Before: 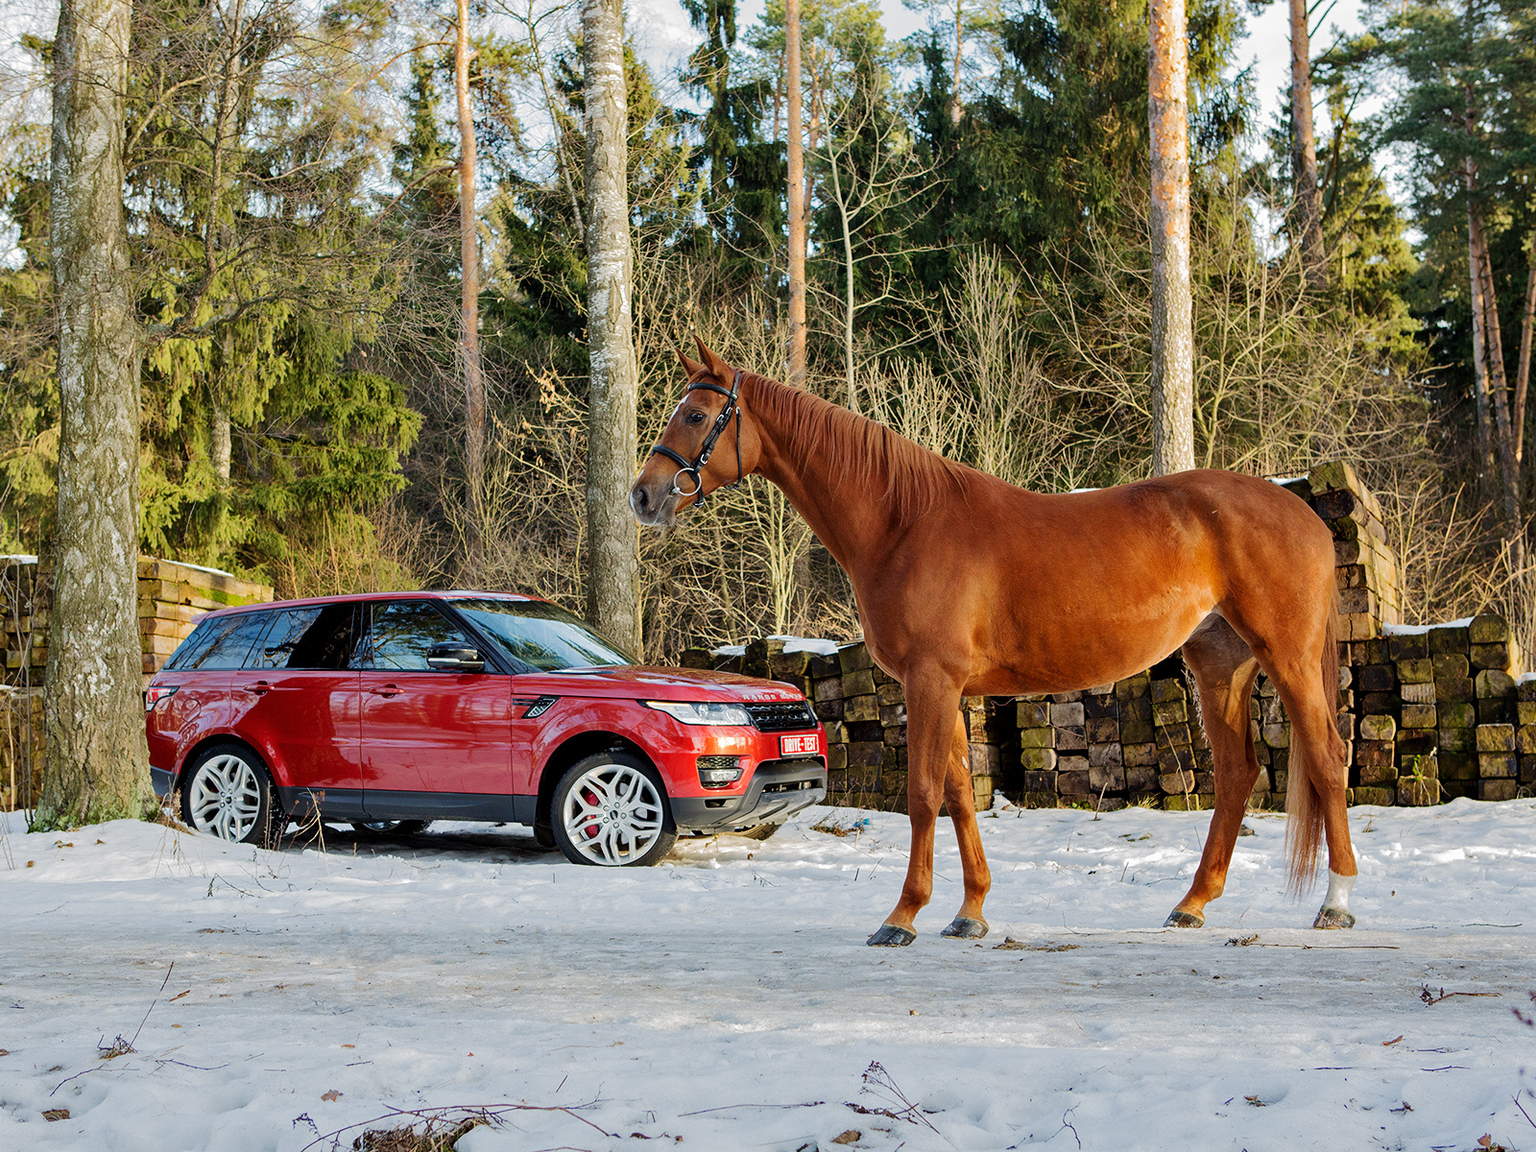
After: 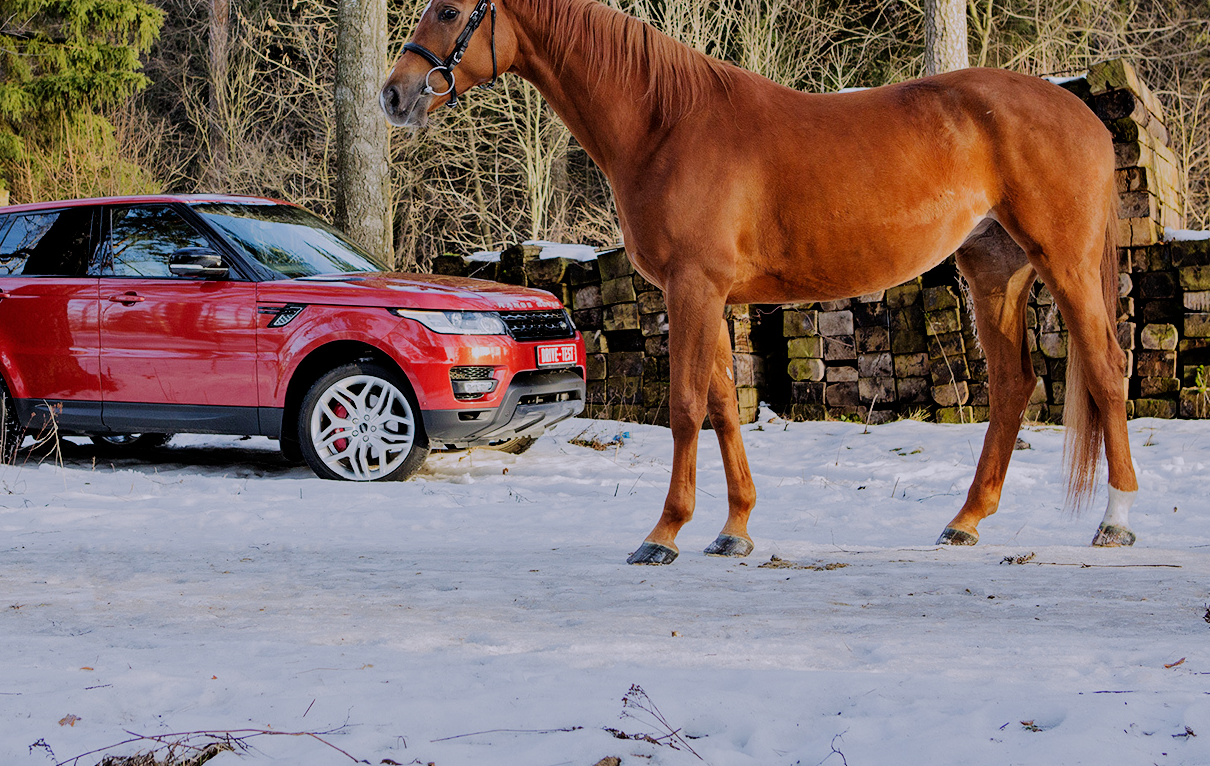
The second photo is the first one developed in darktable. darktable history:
filmic rgb: black relative exposure -7.32 EV, white relative exposure 5.09 EV, hardness 3.2
white balance: red 1.004, blue 1.096
crop and rotate: left 17.299%, top 35.115%, right 7.015%, bottom 1.024%
